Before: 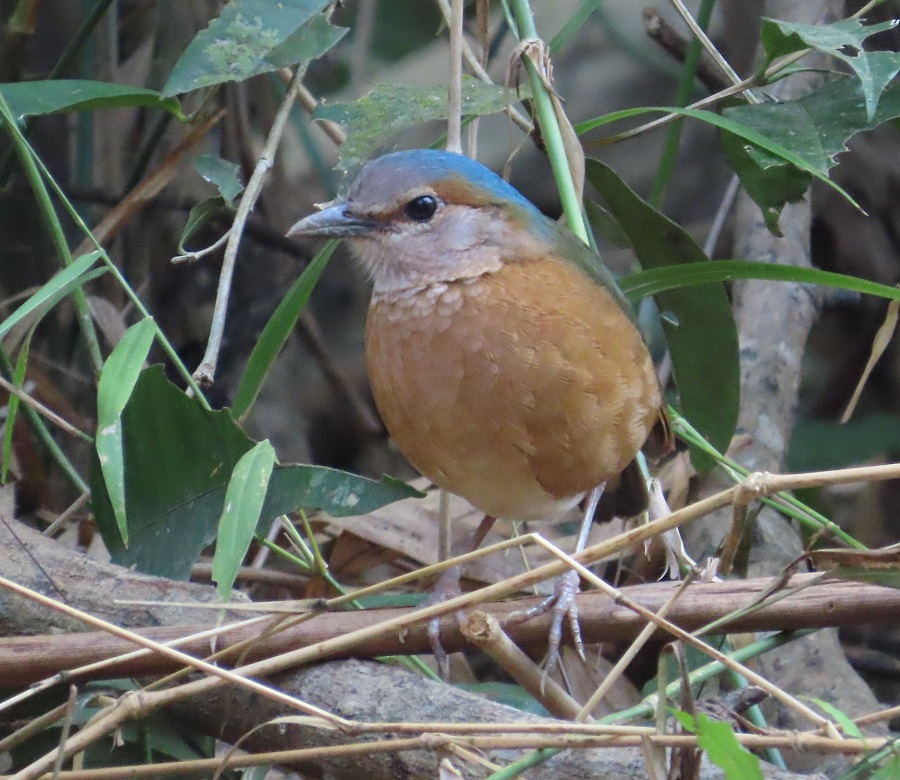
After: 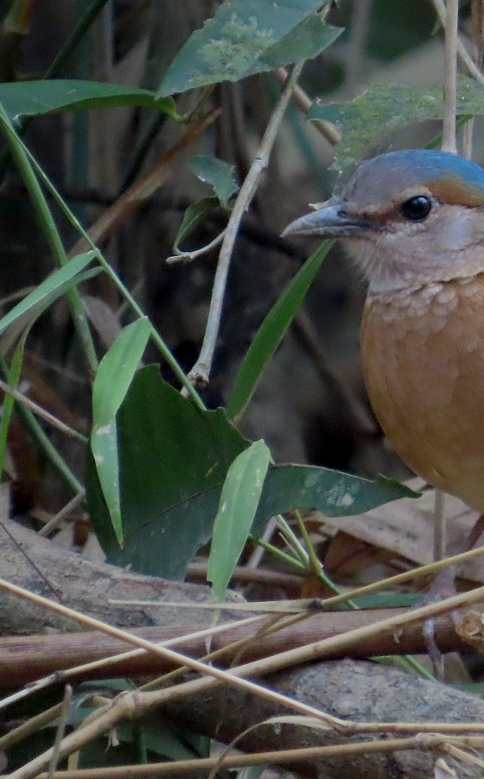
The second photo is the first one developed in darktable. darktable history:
exposure: black level correction 0.009, exposure -0.637 EV, compensate highlight preservation false
crop: left 0.587%, right 45.588%, bottom 0.086%
